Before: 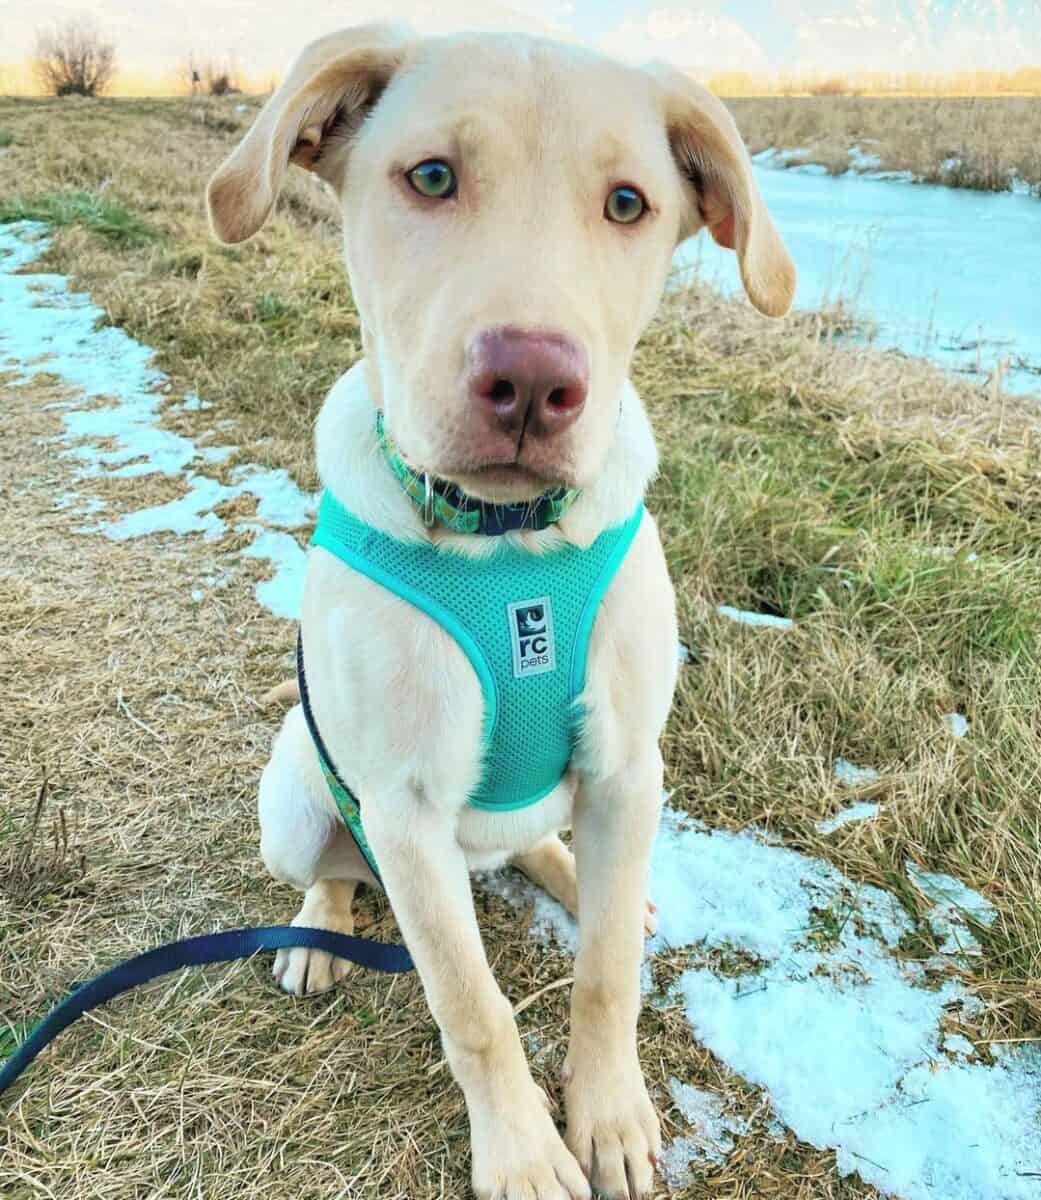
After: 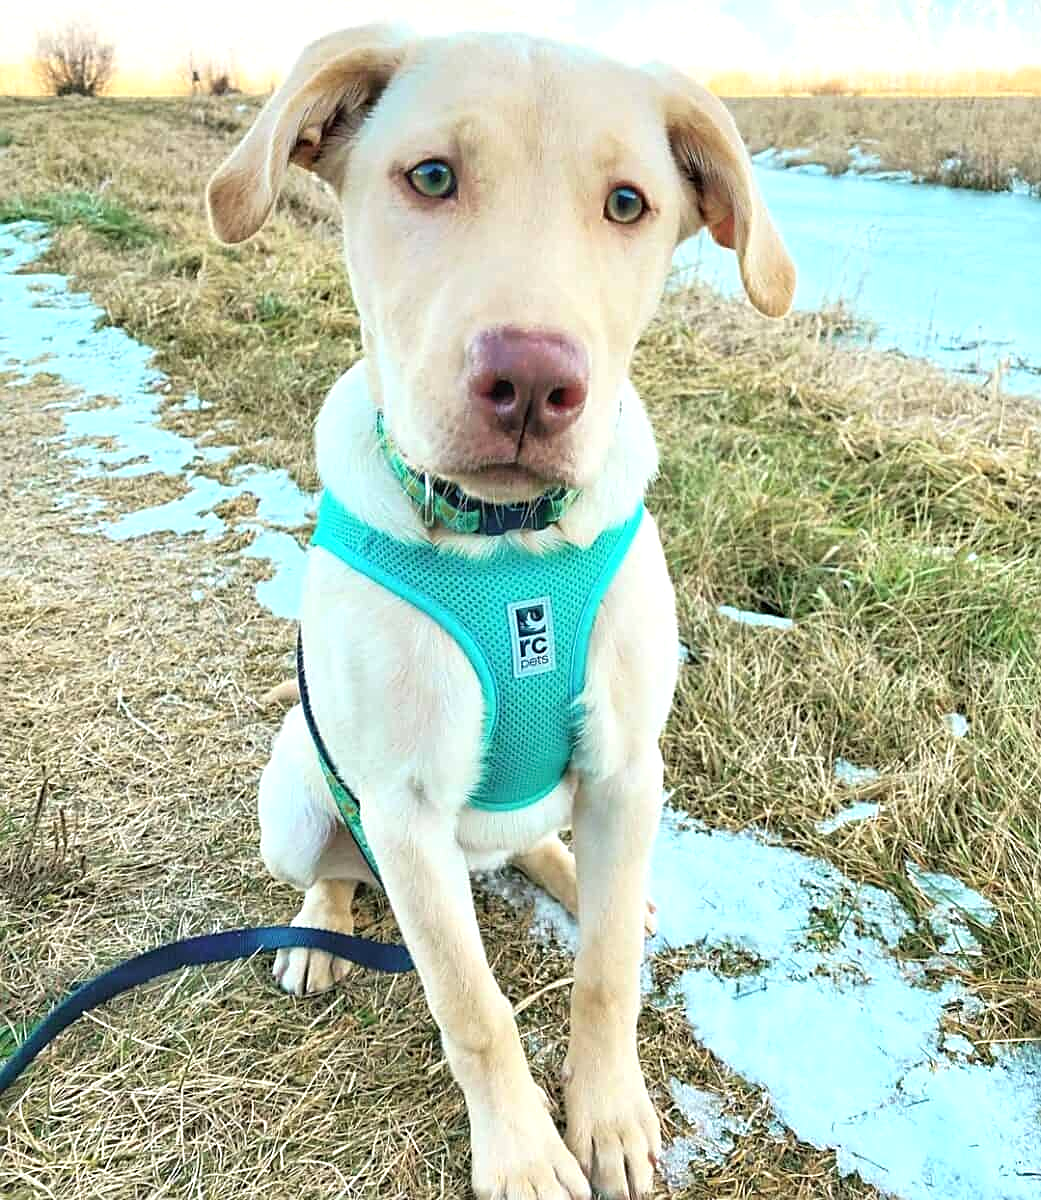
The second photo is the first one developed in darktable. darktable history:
sharpen: on, module defaults
exposure: exposure 0.296 EV, compensate exposure bias true, compensate highlight preservation false
tone equalizer: on, module defaults
